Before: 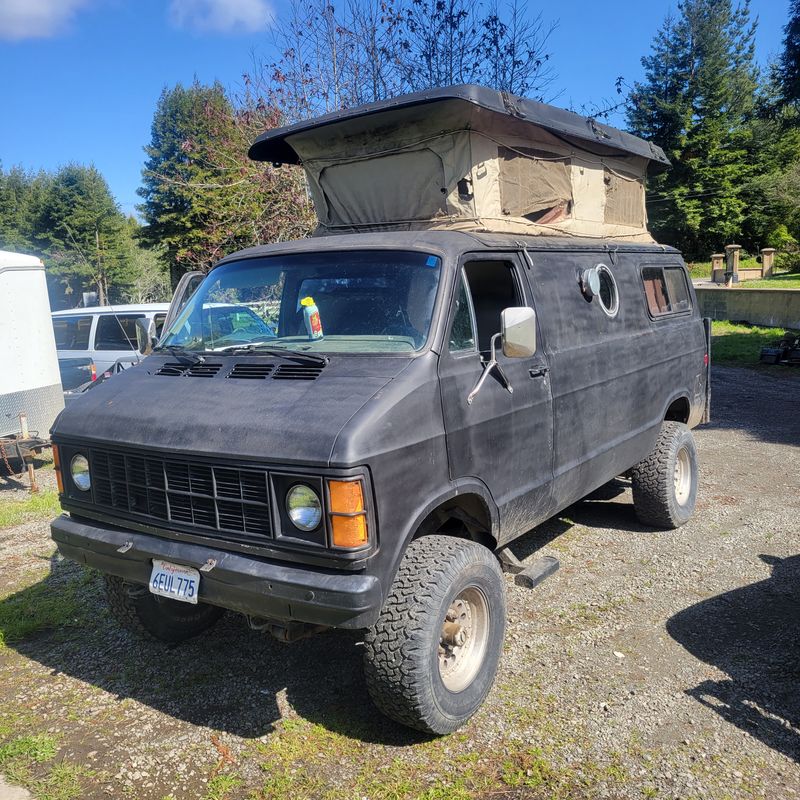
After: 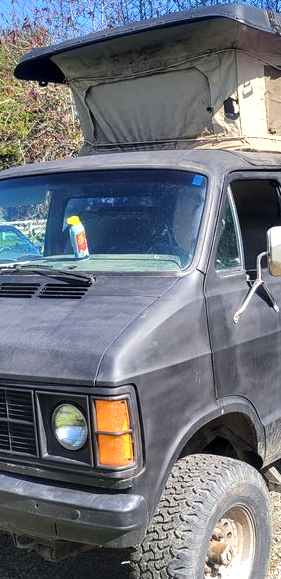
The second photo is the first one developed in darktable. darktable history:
crop and rotate: left 29.476%, top 10.214%, right 35.32%, bottom 17.333%
exposure: exposure 0.574 EV, compensate highlight preservation false
